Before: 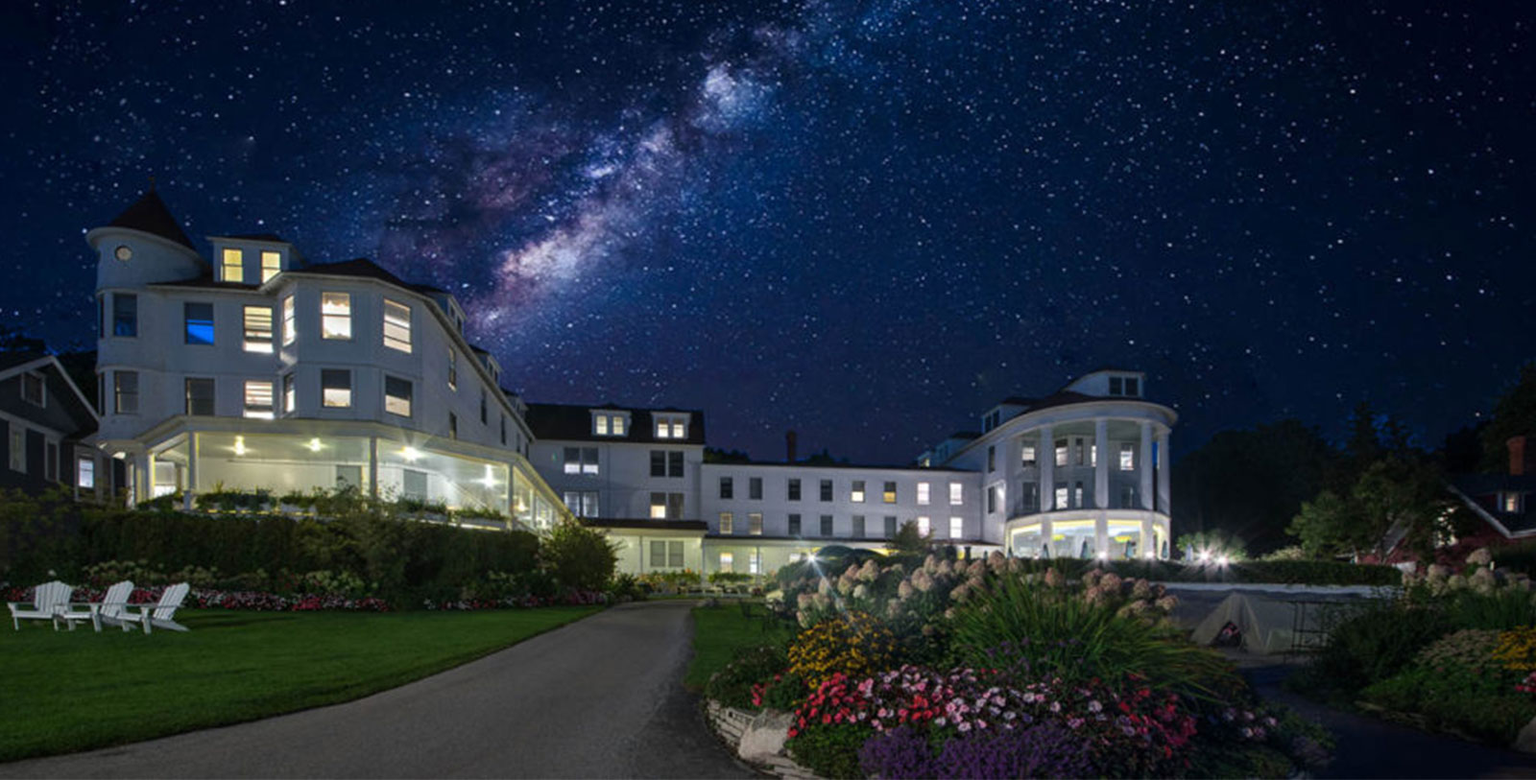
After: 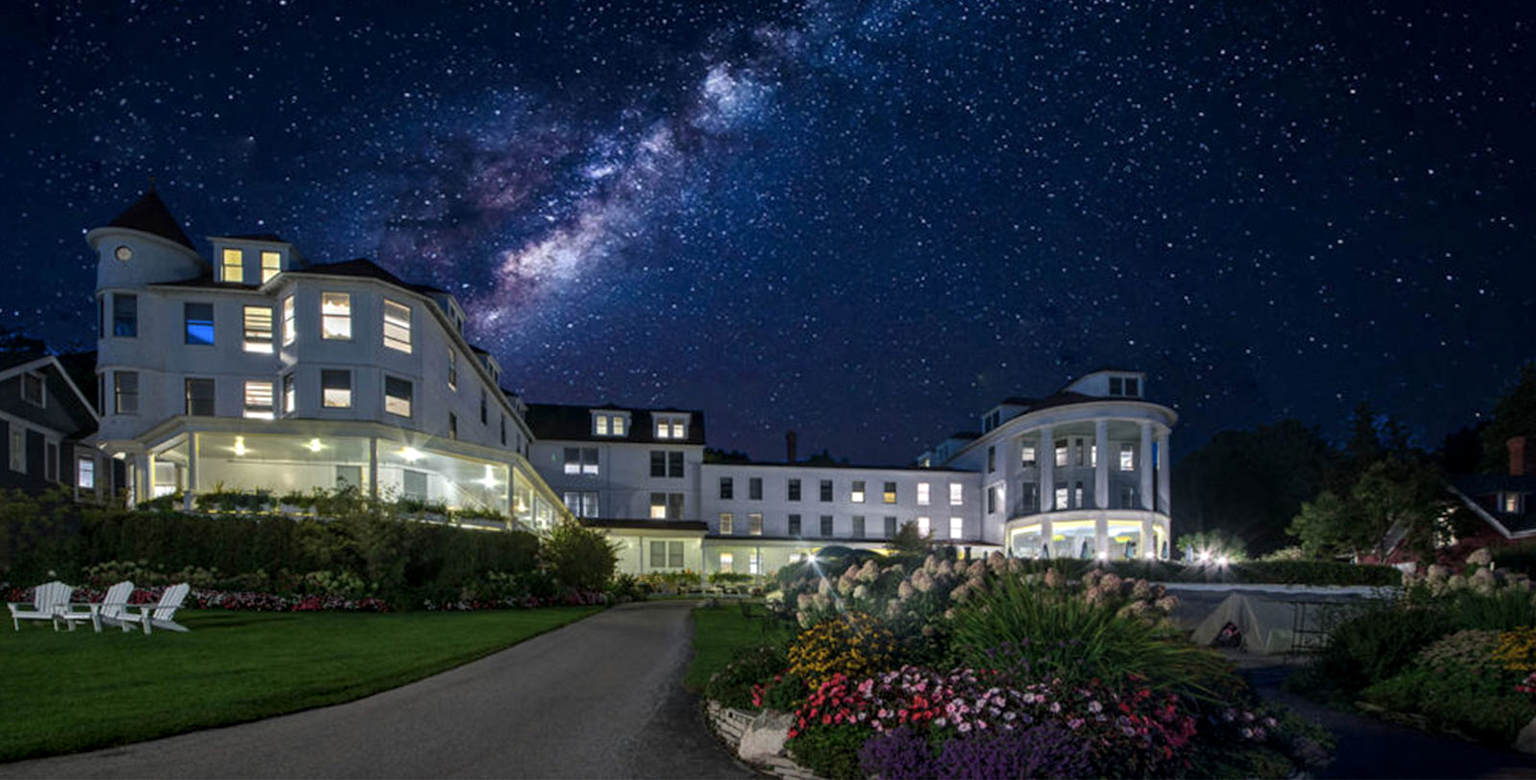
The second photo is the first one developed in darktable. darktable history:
exposure: black level correction 0, compensate exposure bias true, compensate highlight preservation false
local contrast: on, module defaults
